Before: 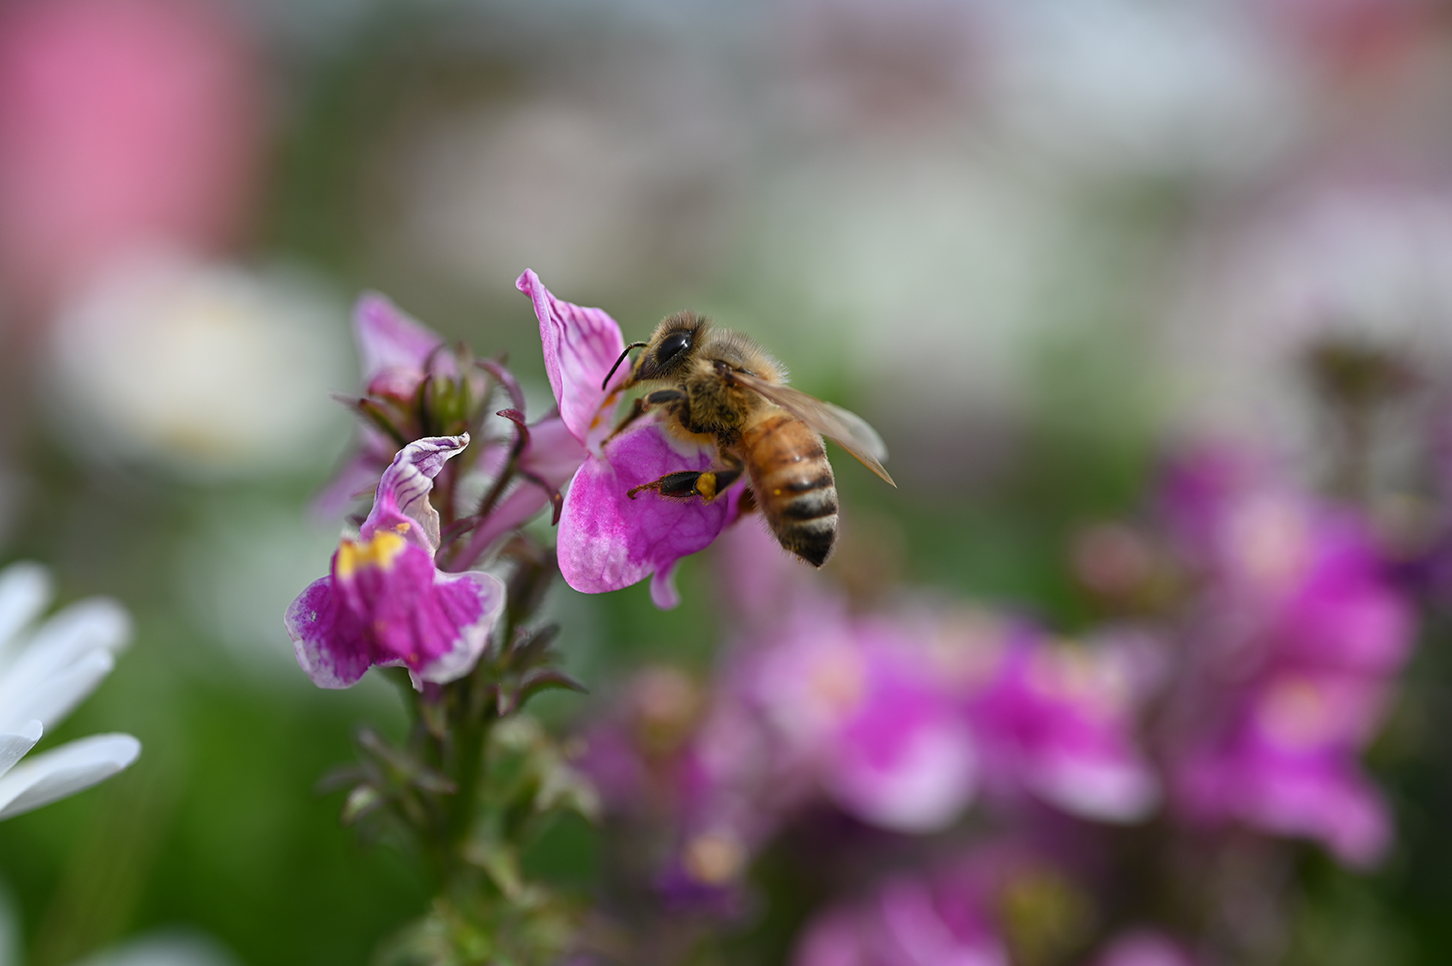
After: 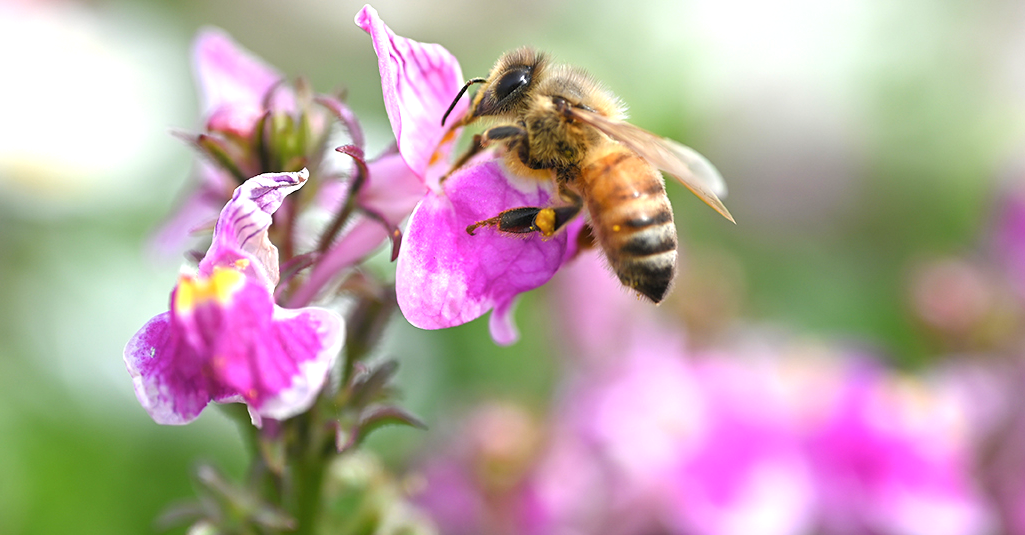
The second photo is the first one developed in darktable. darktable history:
contrast brightness saturation: contrast 0.053, brightness 0.061, saturation 0.008
crop: left 11.108%, top 27.42%, right 18.251%, bottom 17.189%
exposure: exposure 1.162 EV, compensate exposure bias true, compensate highlight preservation false
